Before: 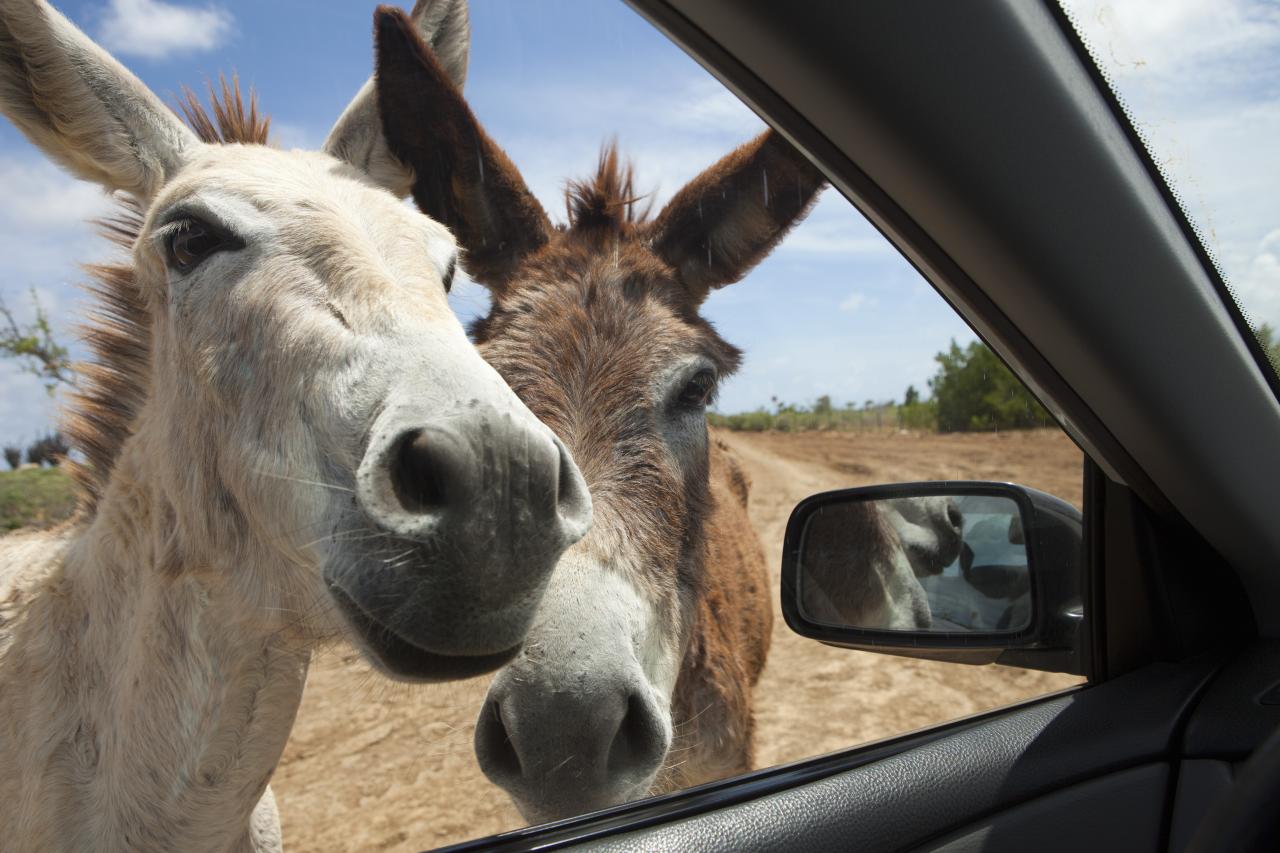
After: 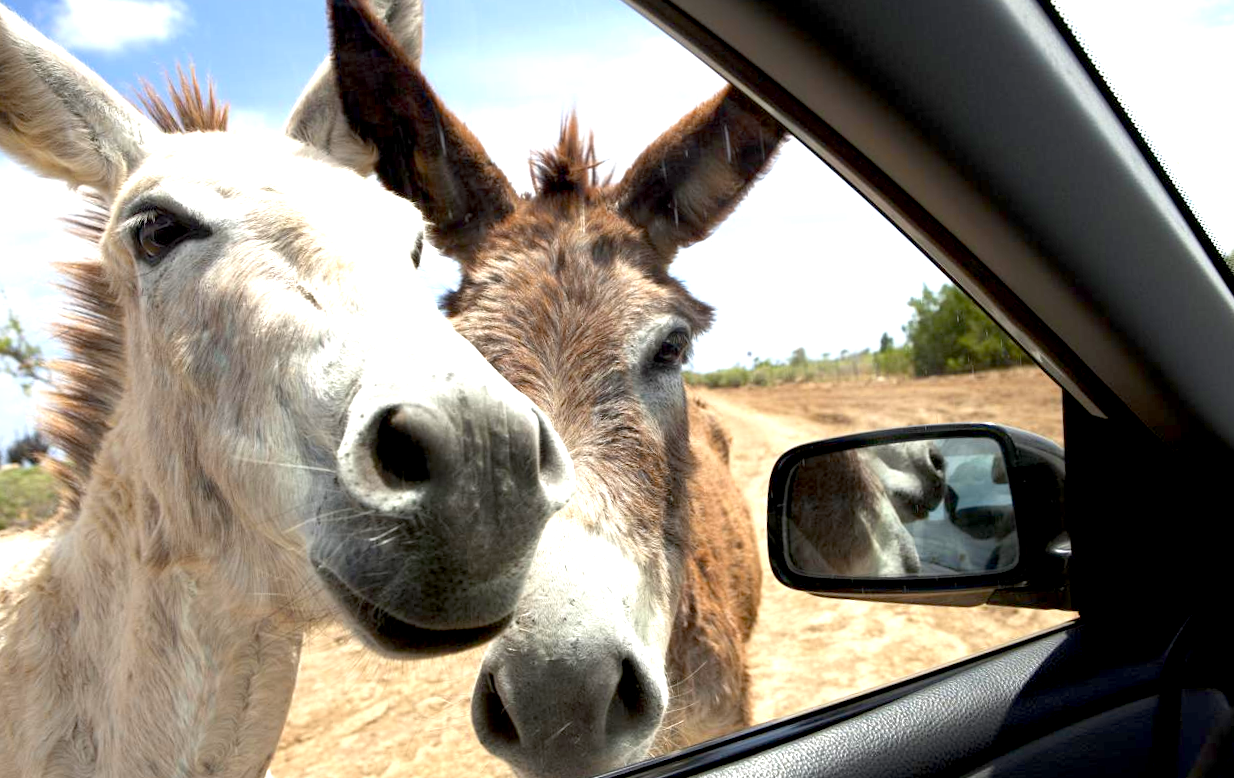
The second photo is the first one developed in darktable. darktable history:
exposure: black level correction 0.011, exposure 1.088 EV, compensate exposure bias true, compensate highlight preservation false
rotate and perspective: rotation -3.52°, crop left 0.036, crop right 0.964, crop top 0.081, crop bottom 0.919
vignetting: fall-off start 116.67%, fall-off radius 59.26%, brightness -0.31, saturation -0.056
